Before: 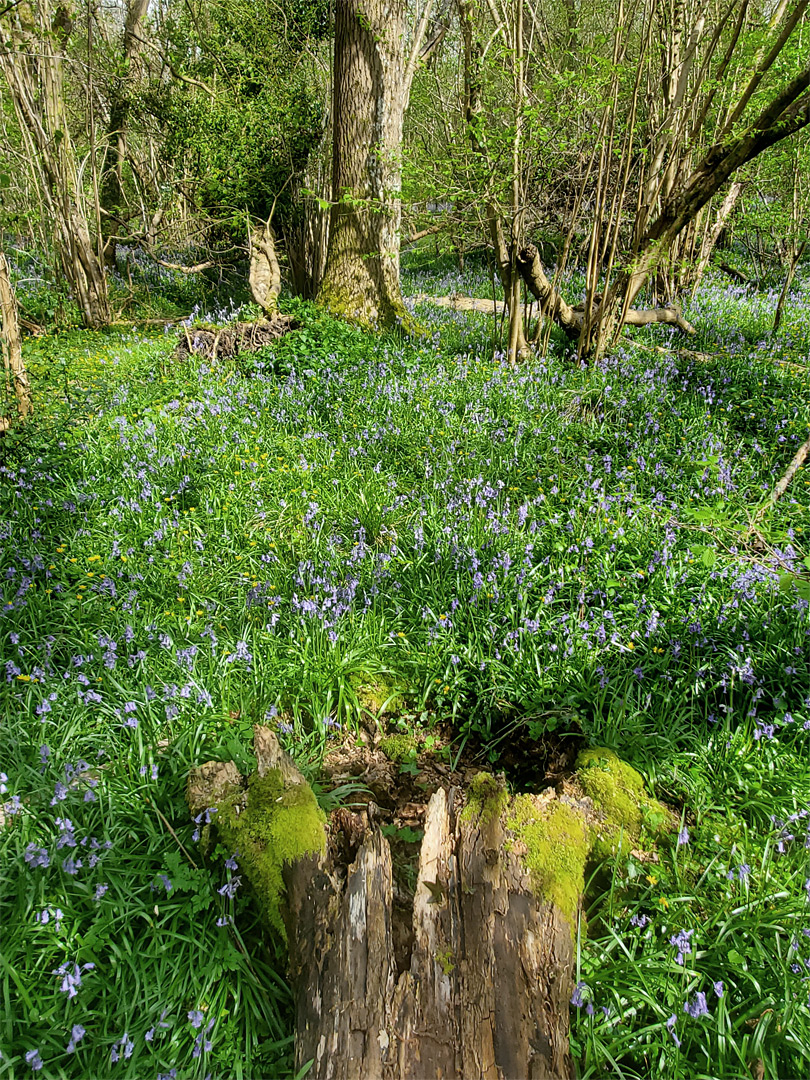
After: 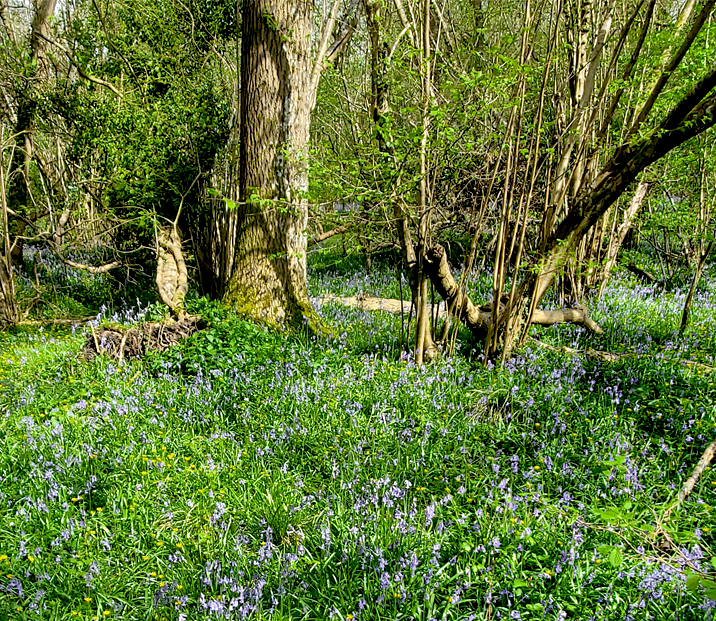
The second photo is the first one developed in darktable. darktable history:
base curve: curves: ch0 [(0.017, 0) (0.425, 0.441) (0.844, 0.933) (1, 1)], preserve colors none
crop and rotate: left 11.54%, bottom 42.438%
